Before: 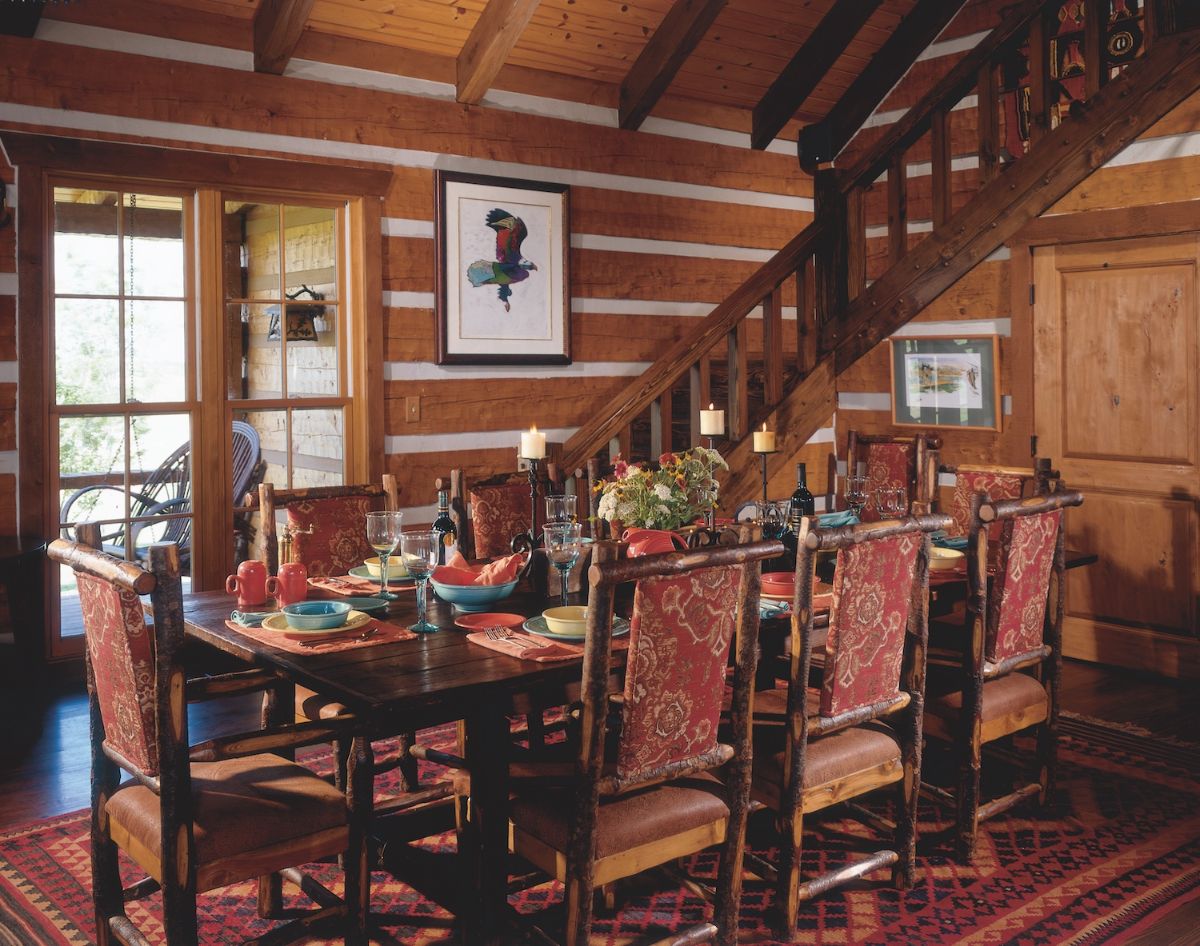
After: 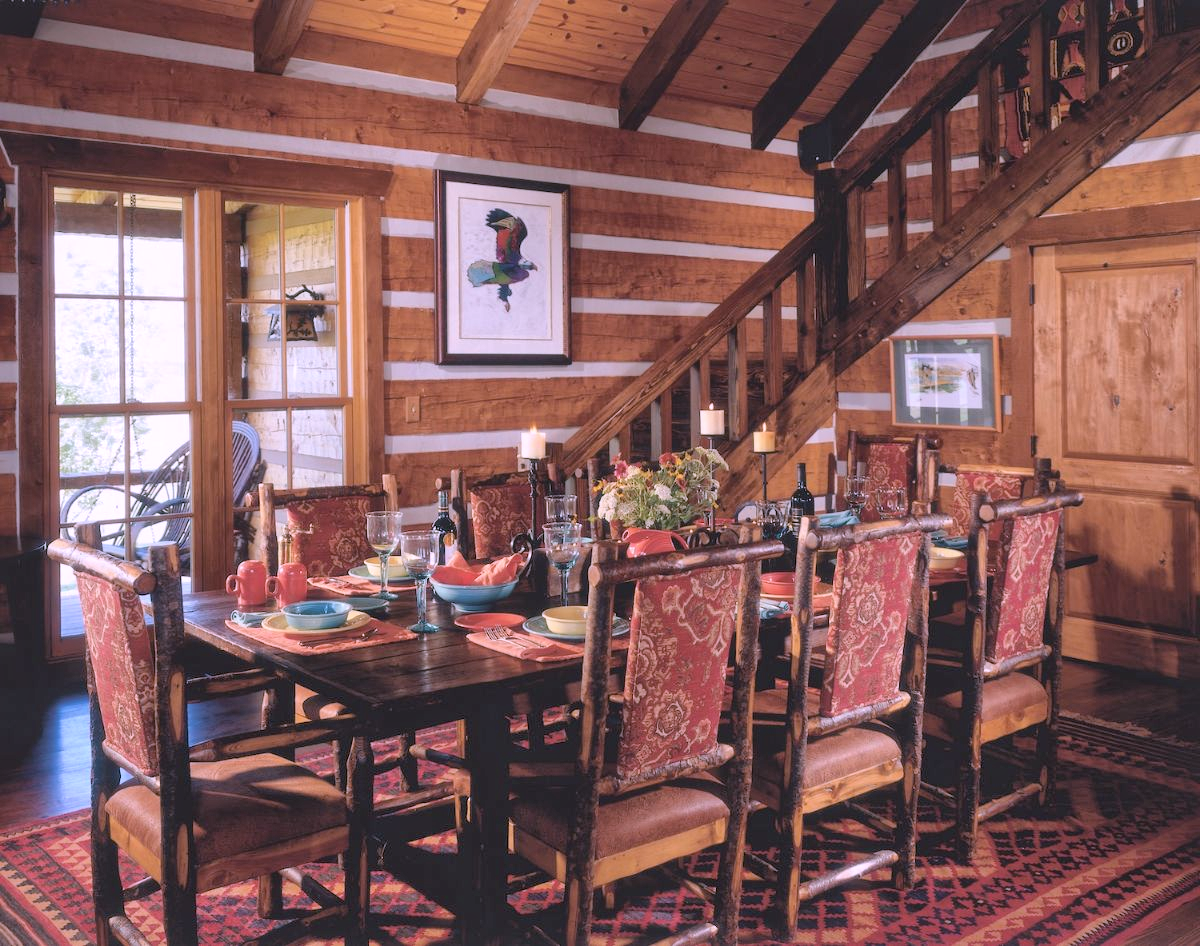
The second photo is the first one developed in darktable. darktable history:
white balance: red 1.042, blue 1.17
global tonemap: drago (1, 100), detail 1
